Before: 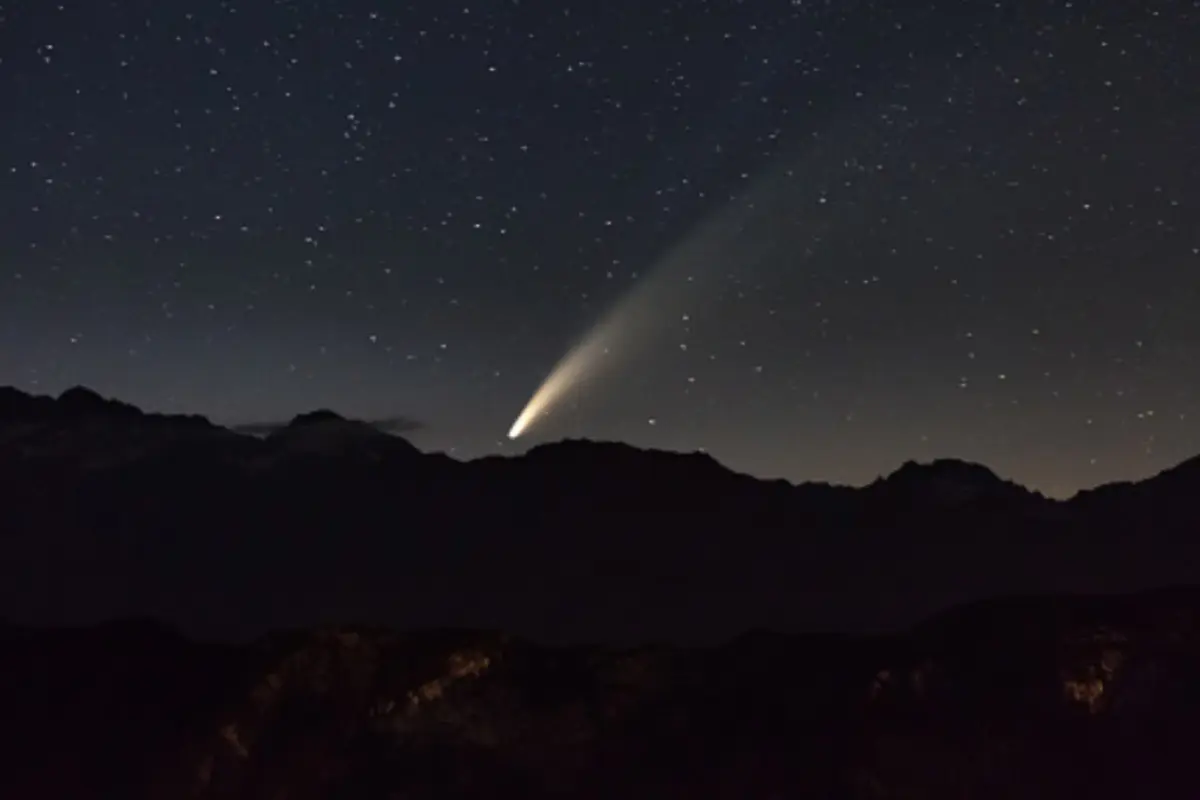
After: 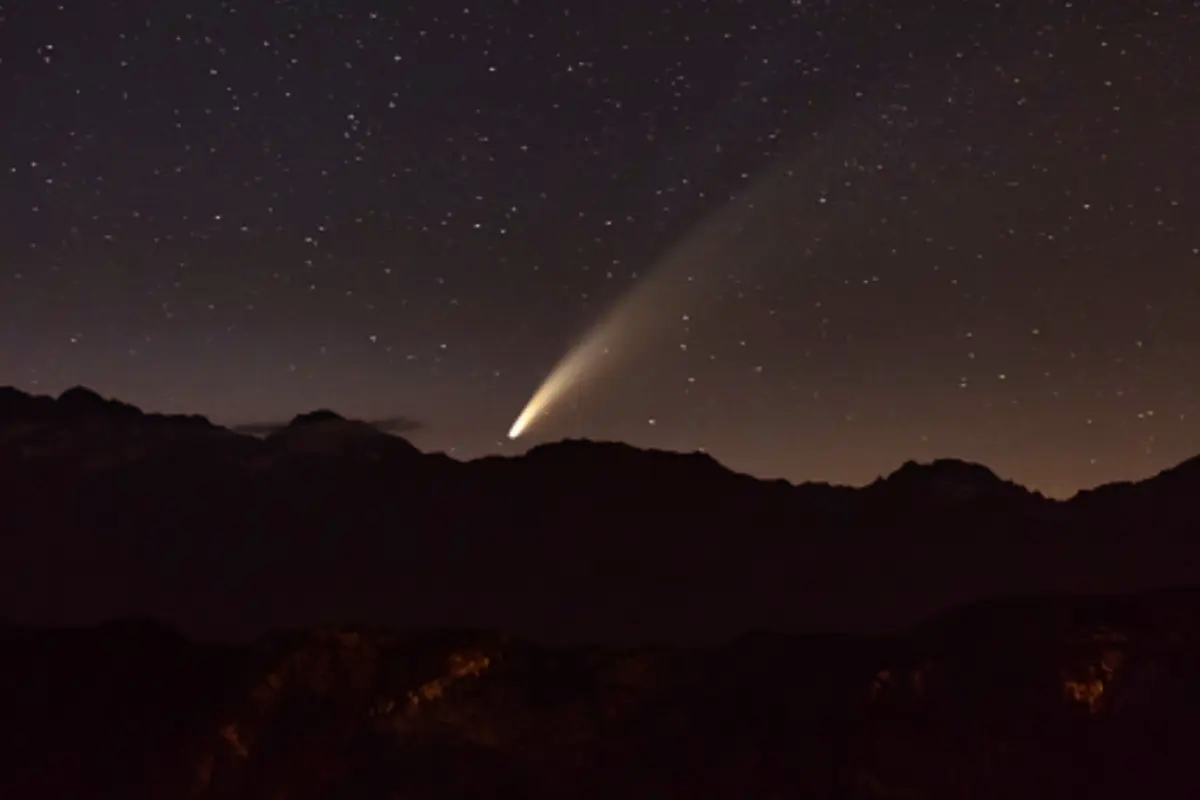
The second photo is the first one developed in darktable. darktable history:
color balance rgb: shadows lift › chroma 9.865%, shadows lift › hue 46.51°, highlights gain › chroma 1.014%, highlights gain › hue 60.09°, perceptual saturation grading › global saturation 25.134%, global vibrance 9.494%
